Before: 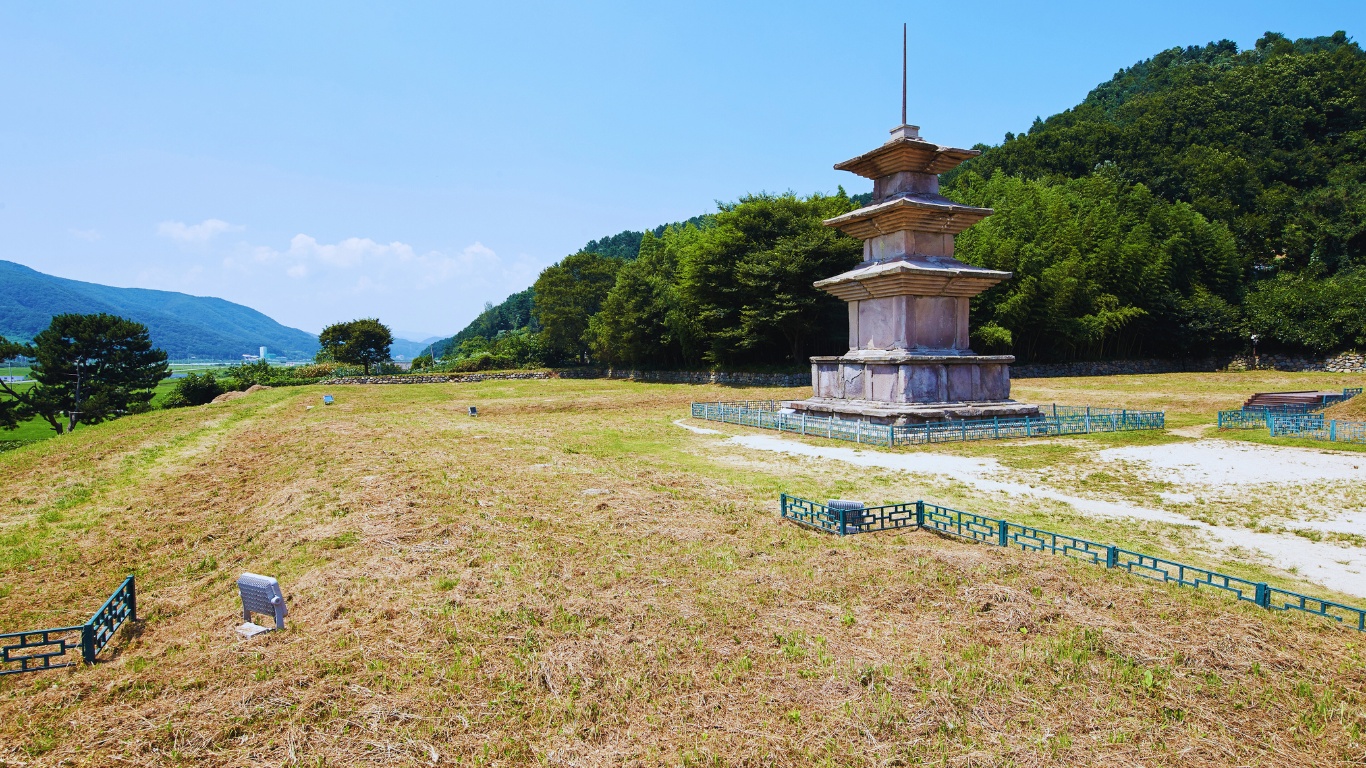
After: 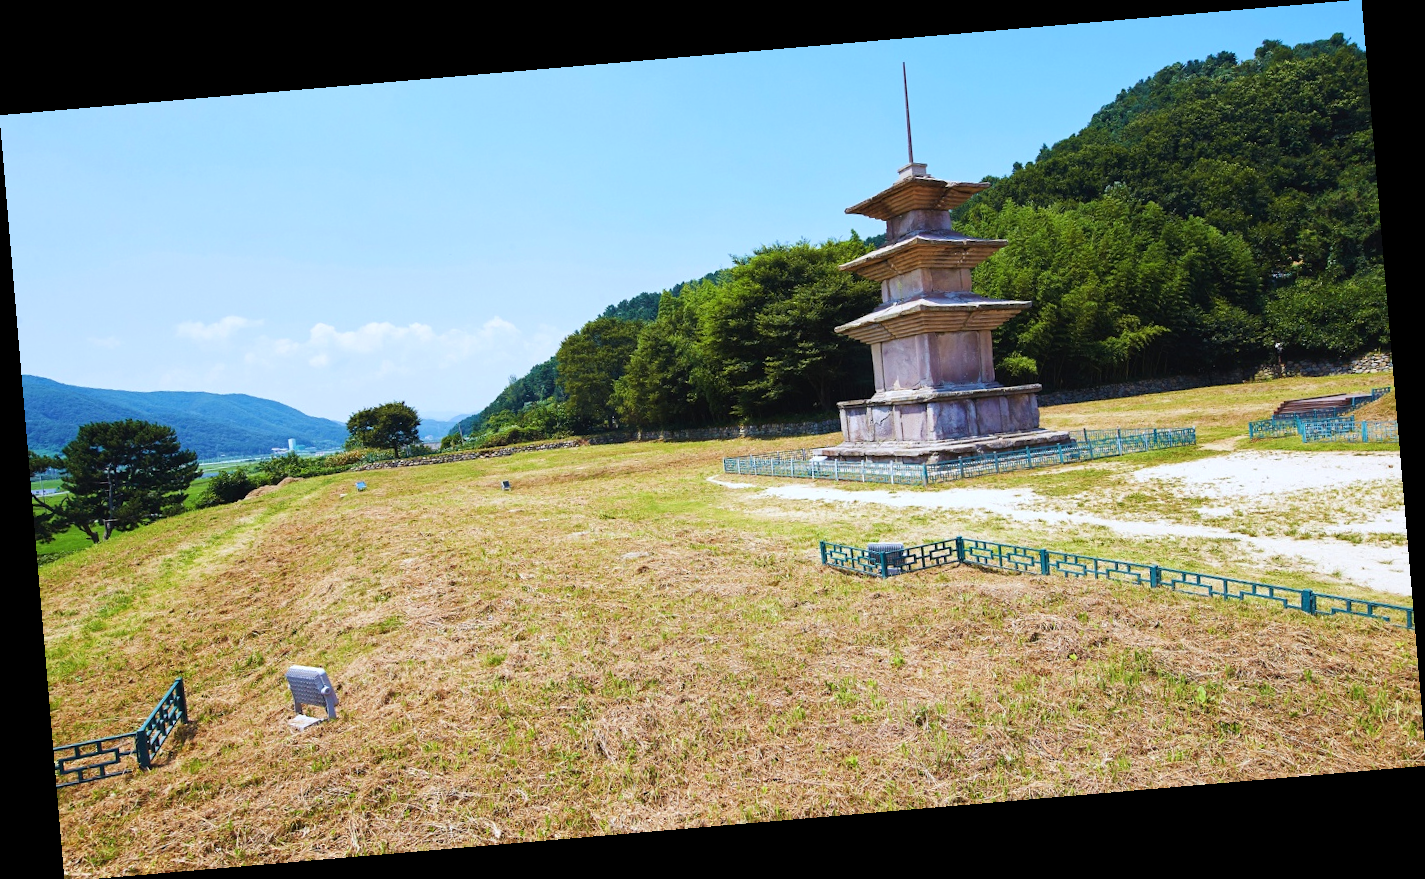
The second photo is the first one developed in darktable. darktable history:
rgb levels: preserve colors max RGB
rotate and perspective: rotation -4.86°, automatic cropping off
exposure: exposure 0.207 EV, compensate highlight preservation false
